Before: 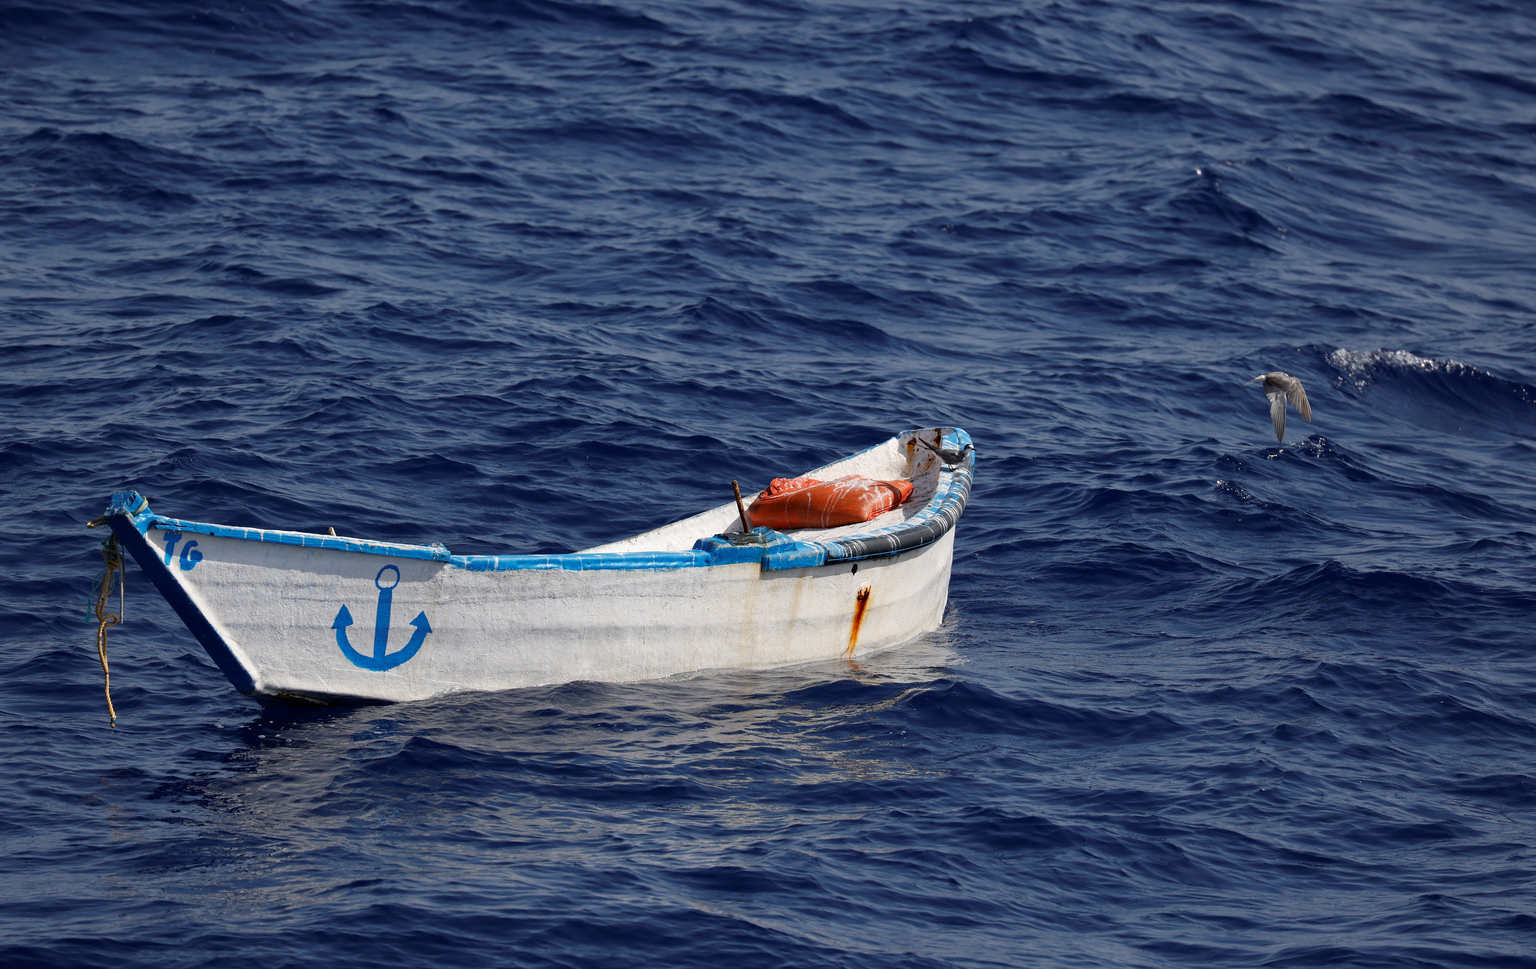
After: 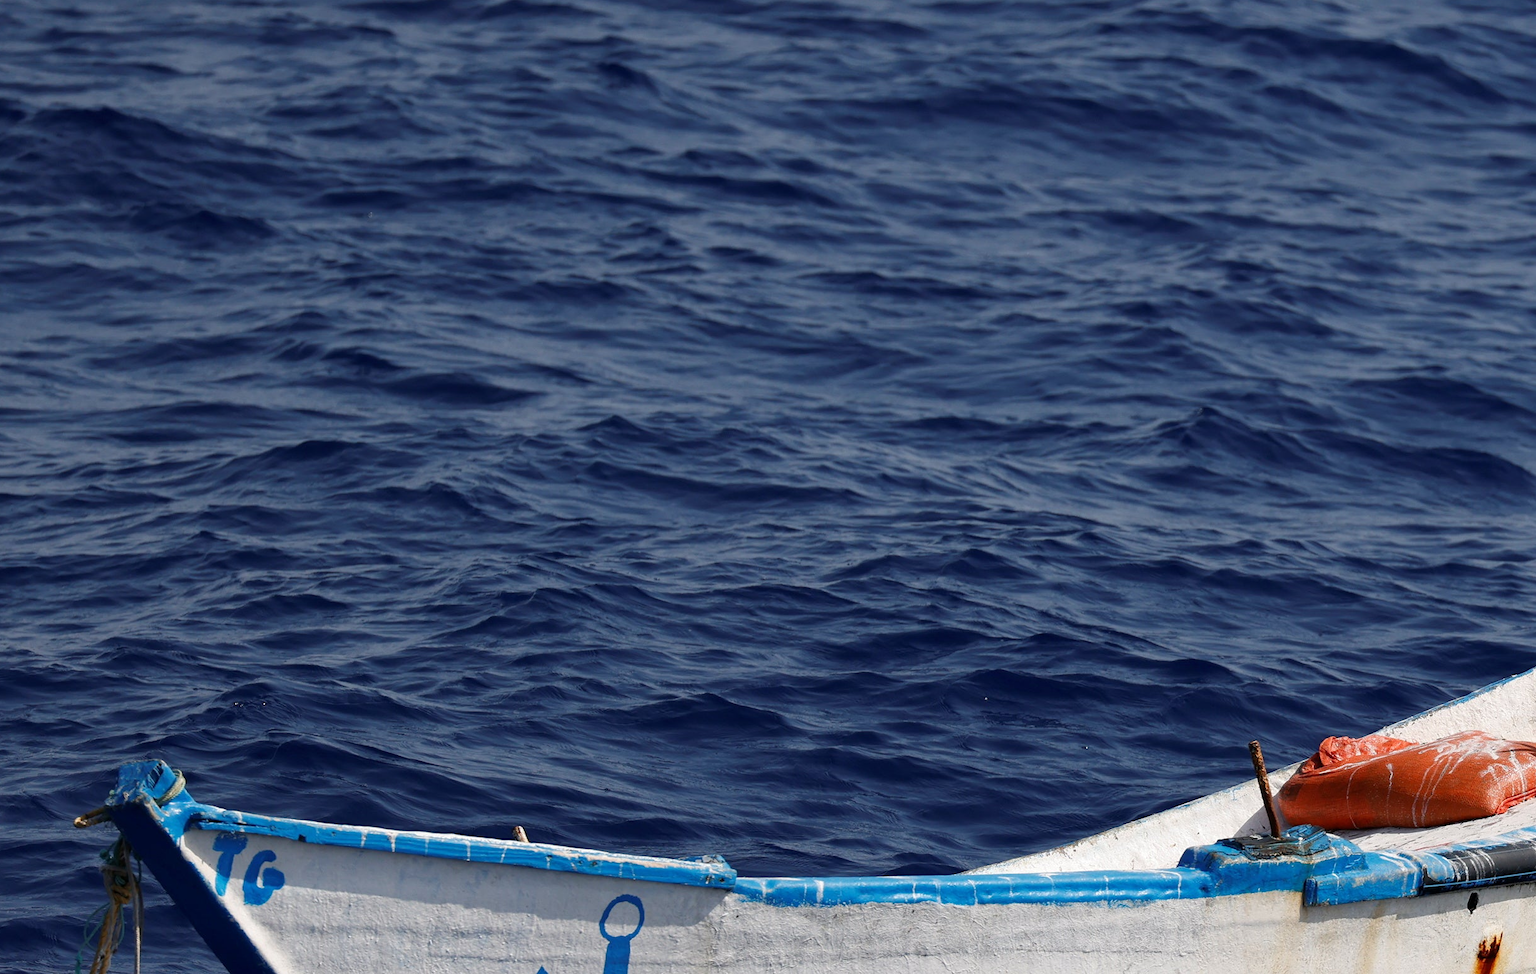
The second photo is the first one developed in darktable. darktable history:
crop and rotate: left 3.029%, top 7.665%, right 42.084%, bottom 37.143%
